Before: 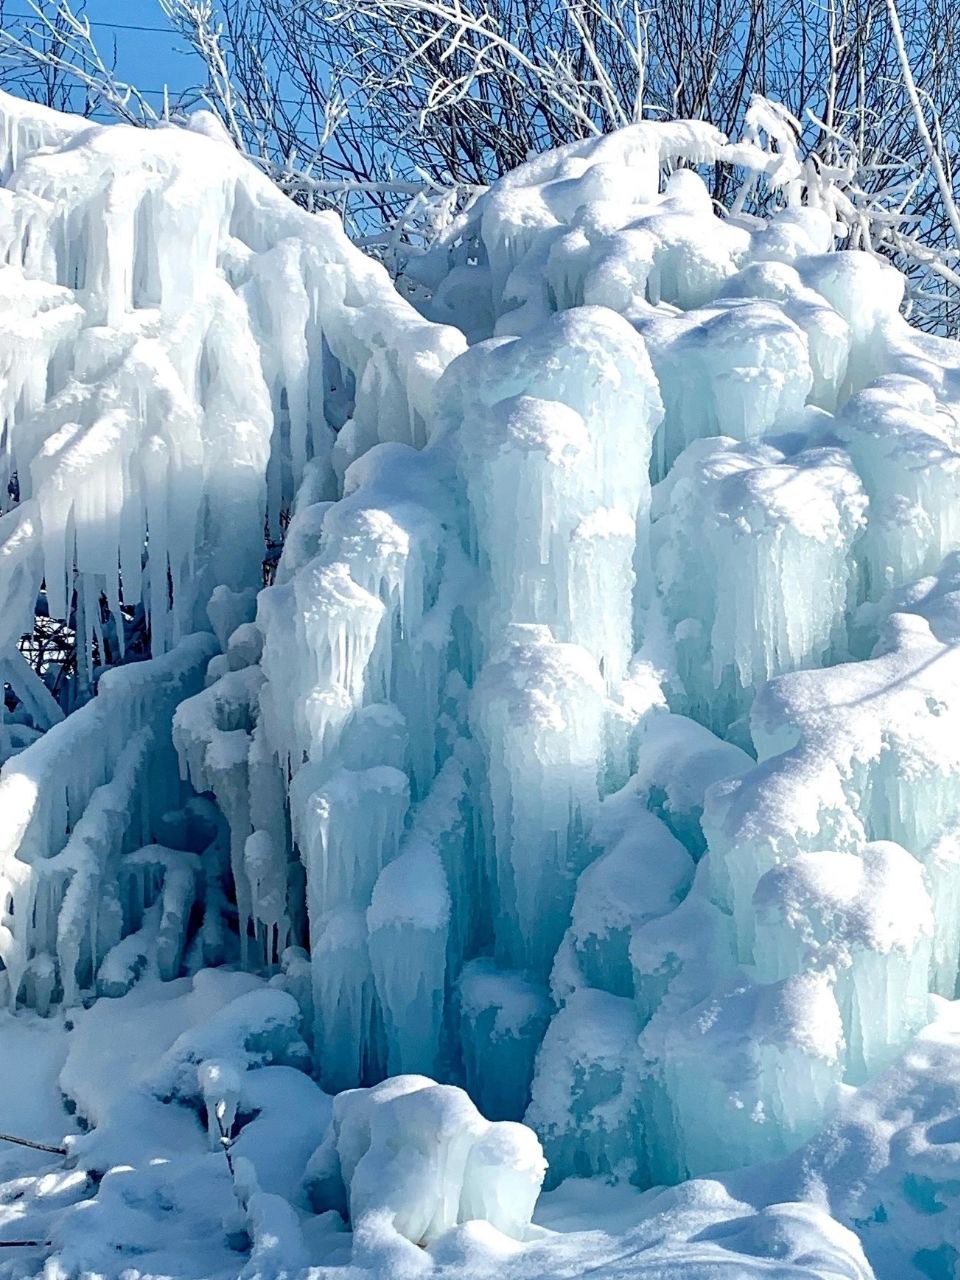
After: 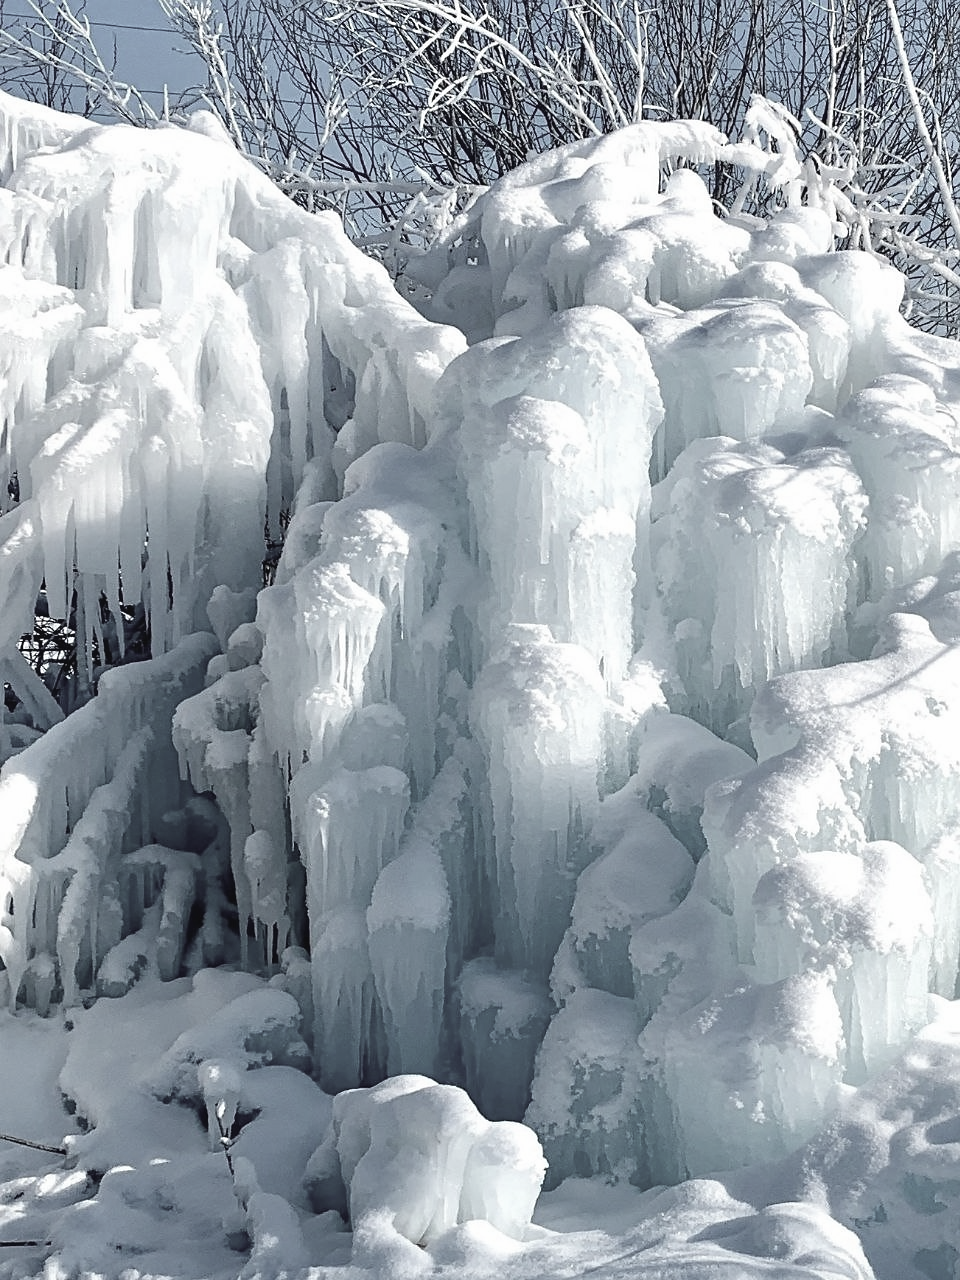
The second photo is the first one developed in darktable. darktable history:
color correction: highlights b* -0.039, saturation 0.348
sharpen: radius 1.004, threshold 1.107
levels: levels [0.016, 0.484, 0.953]
contrast brightness saturation: contrast -0.099, saturation -0.082
